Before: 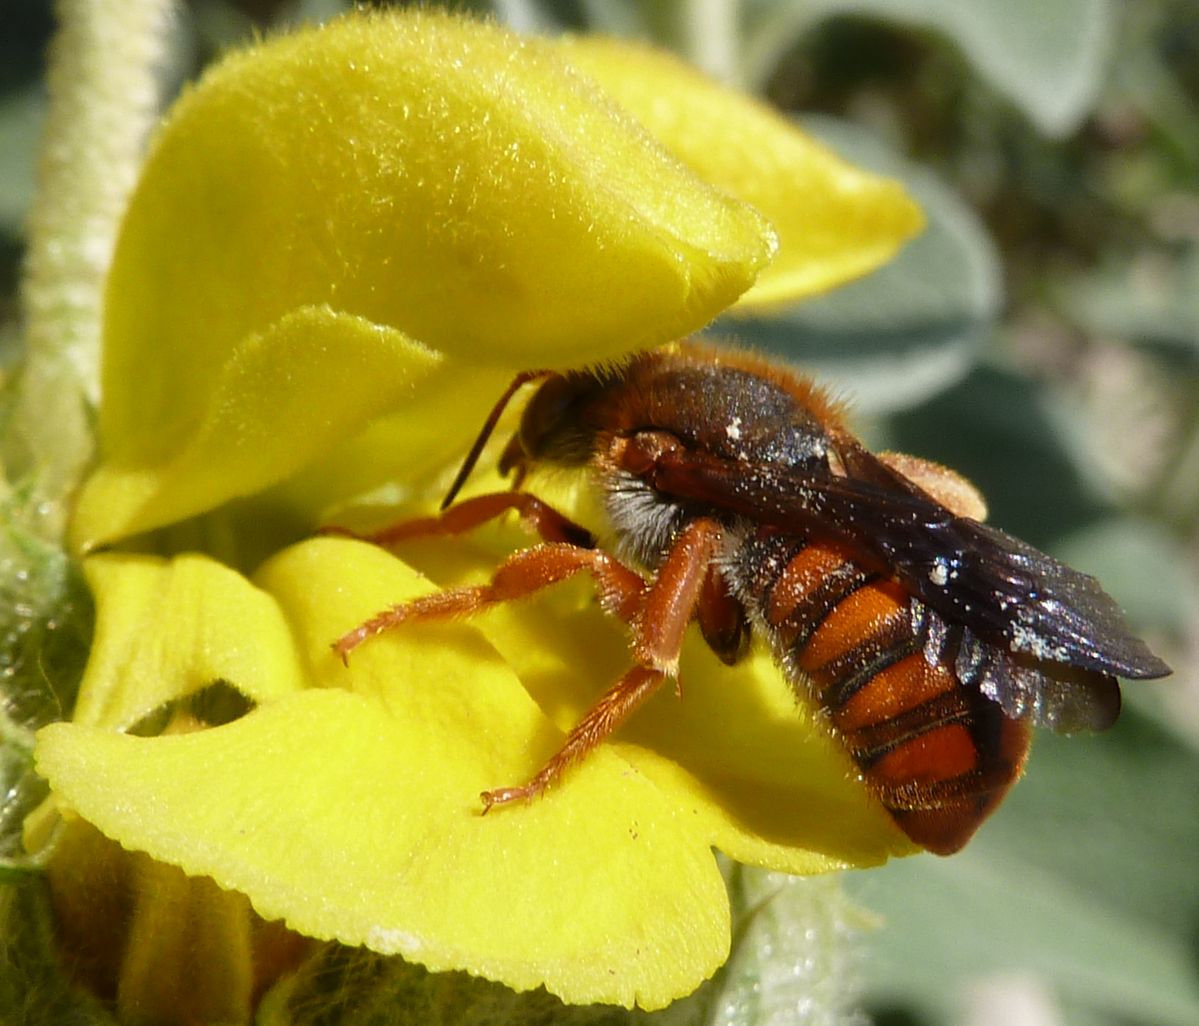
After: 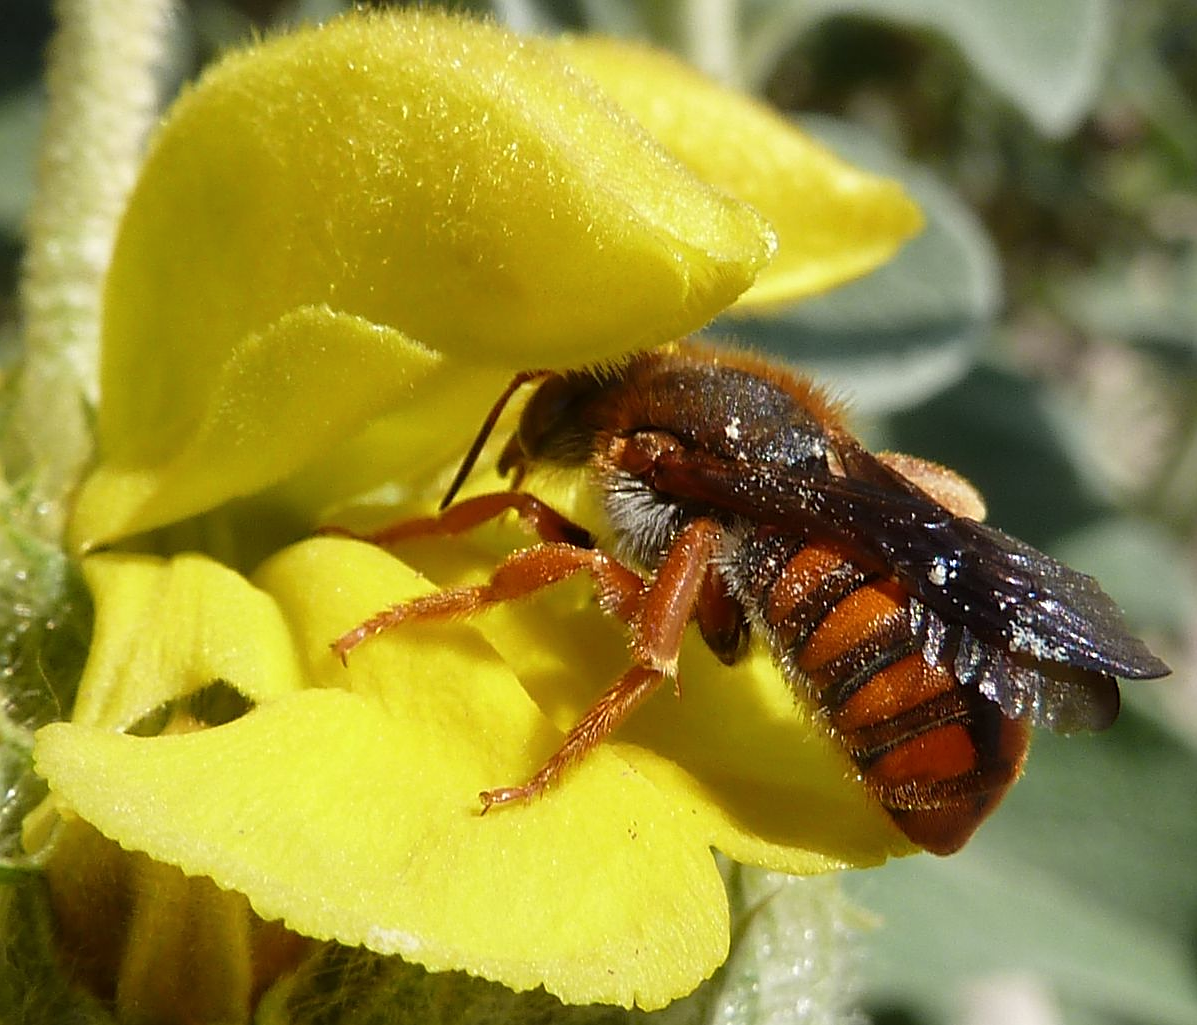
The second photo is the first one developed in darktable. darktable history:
color correction: highlights b* -0.051, saturation 0.99
crop: left 0.16%
sharpen: on, module defaults
